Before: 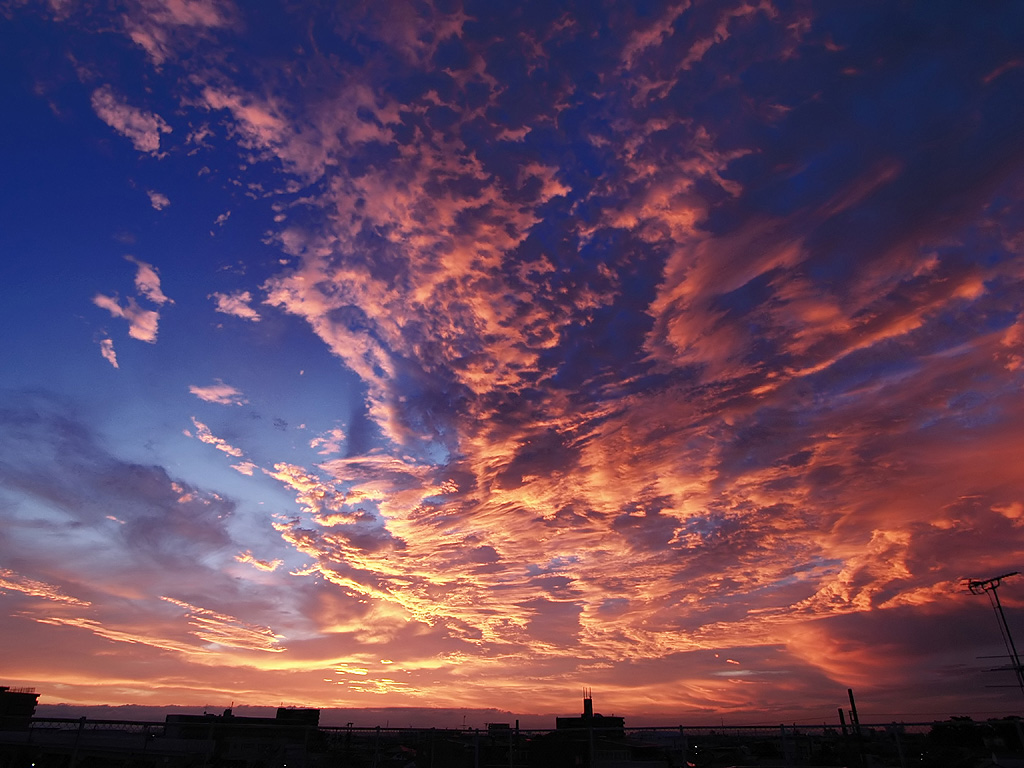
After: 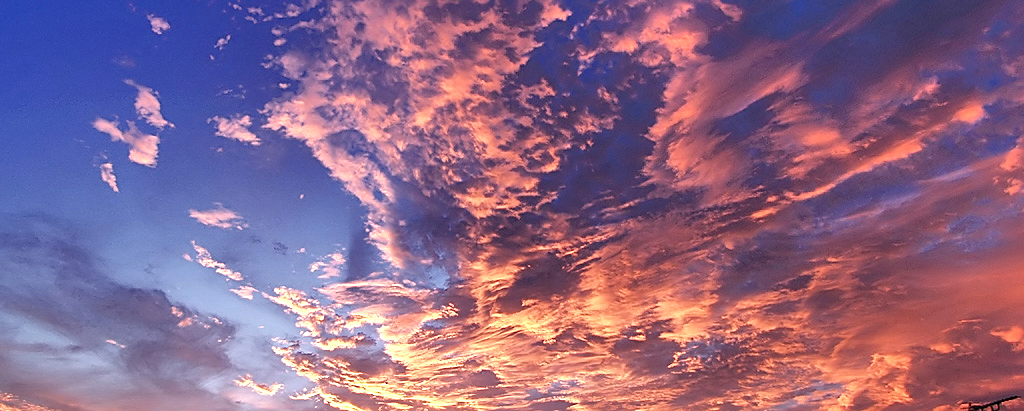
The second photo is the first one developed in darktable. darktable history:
crop and rotate: top 23.043%, bottom 23.437%
shadows and highlights: radius 110.86, shadows 51.09, white point adjustment 9.16, highlights -4.17, highlights color adjustment 32.2%, soften with gaussian
exposure: exposure 0.128 EV, compensate highlight preservation false
sharpen: on, module defaults
